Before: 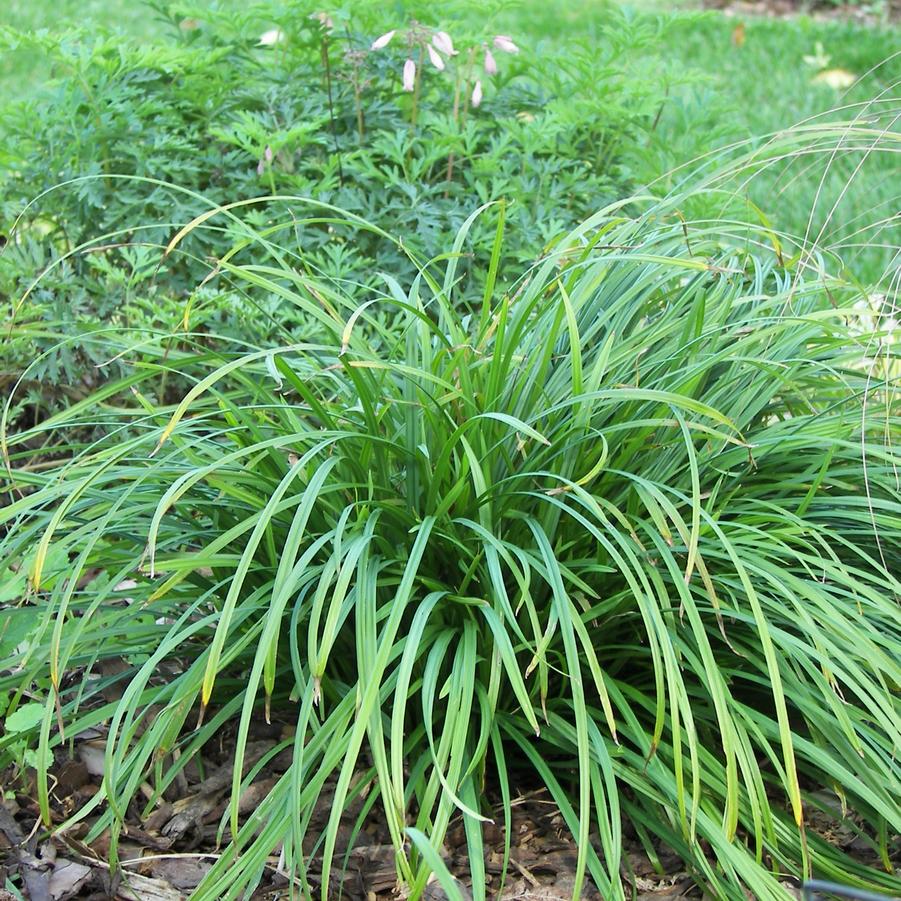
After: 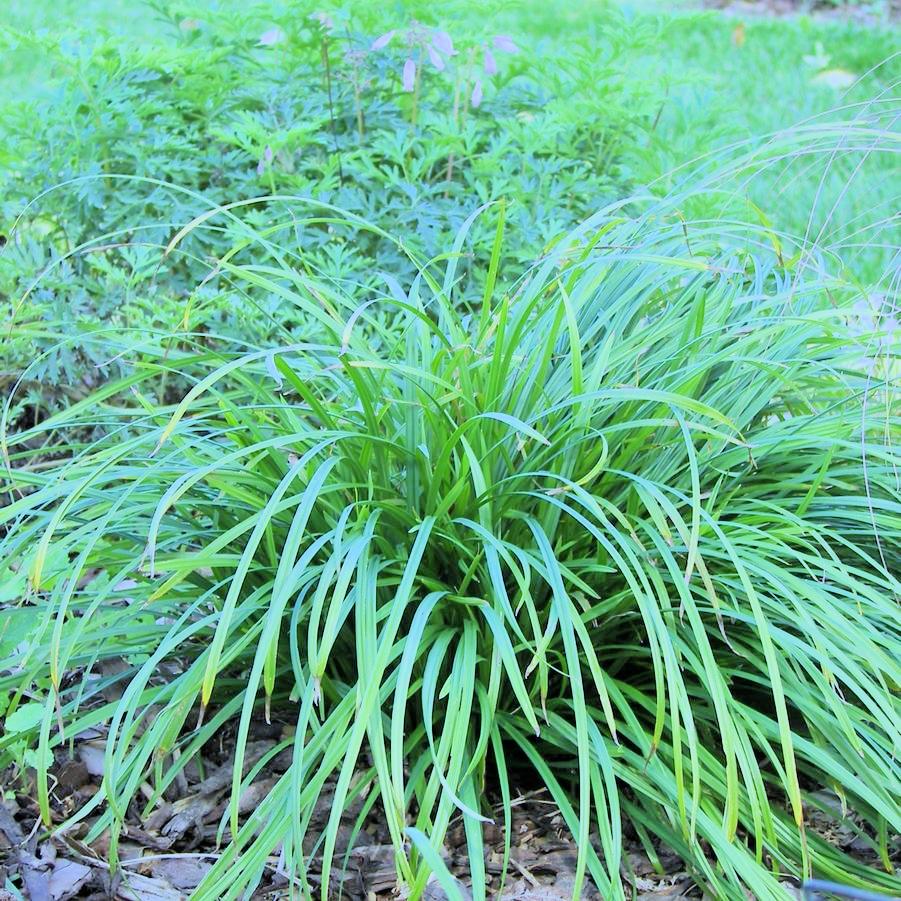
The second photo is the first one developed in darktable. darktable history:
filmic rgb: black relative exposure -7.15 EV, white relative exposure 5.36 EV, hardness 3.02, color science v6 (2022)
exposure: black level correction 0, exposure 1 EV, compensate exposure bias true, compensate highlight preservation false
white balance: red 0.871, blue 1.249
